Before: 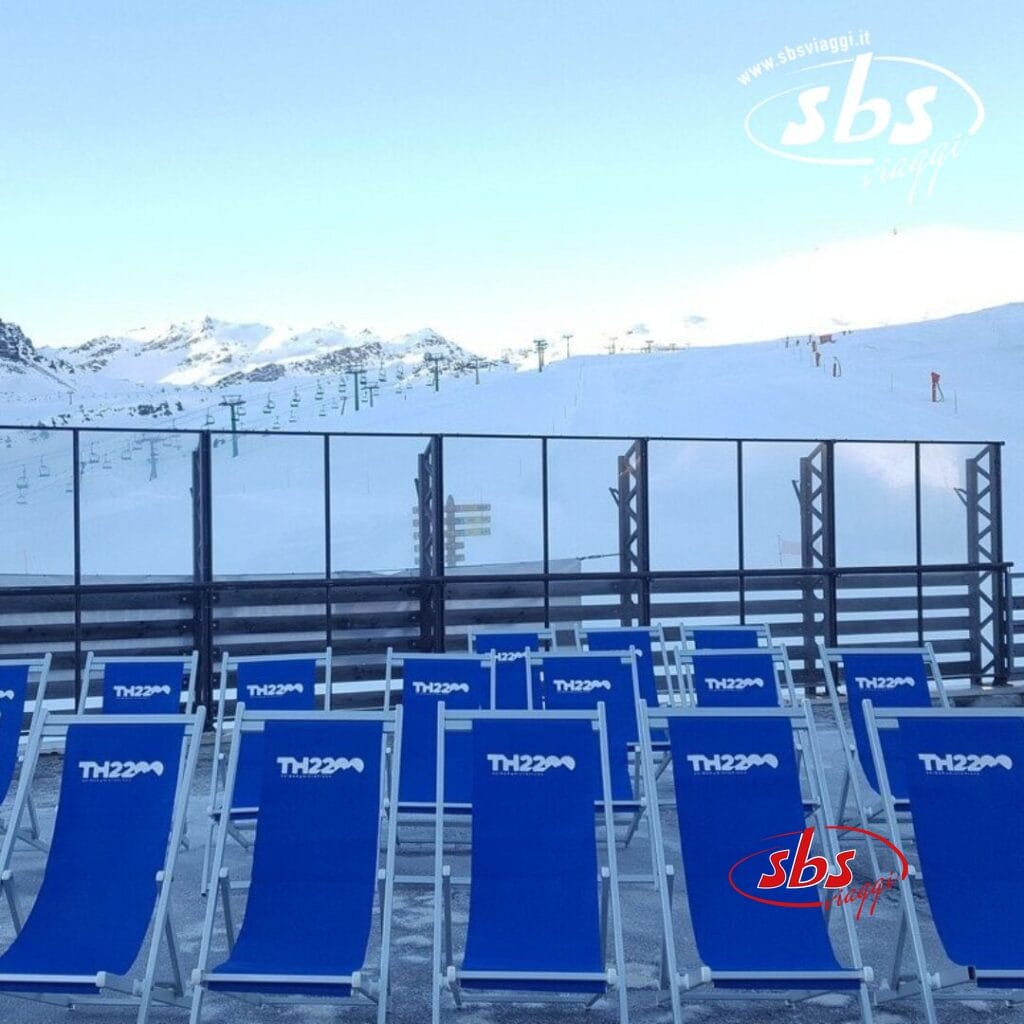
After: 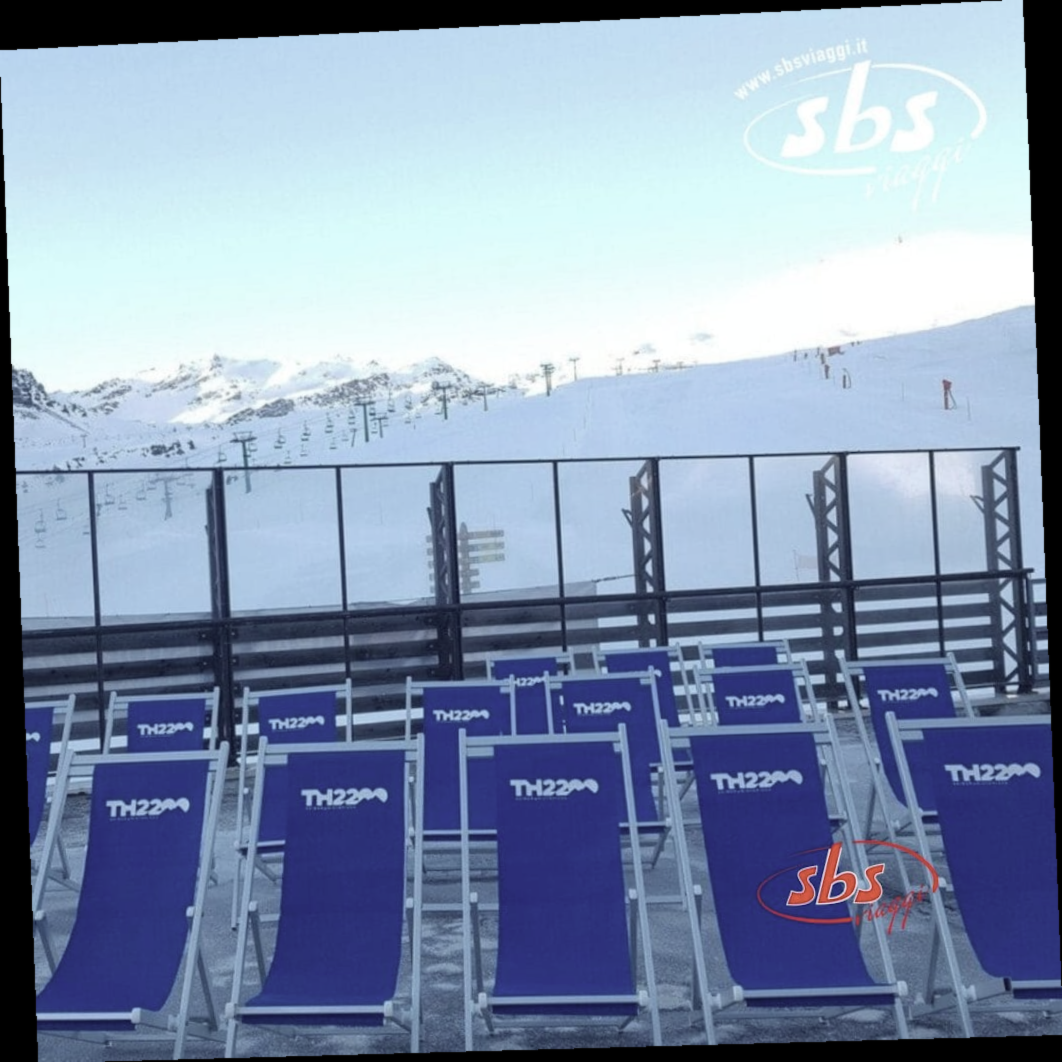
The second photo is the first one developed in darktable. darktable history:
color zones: curves: ch0 [(0, 0.559) (0.153, 0.551) (0.229, 0.5) (0.429, 0.5) (0.571, 0.5) (0.714, 0.5) (0.857, 0.5) (1, 0.559)]; ch1 [(0, 0.417) (0.112, 0.336) (0.213, 0.26) (0.429, 0.34) (0.571, 0.35) (0.683, 0.331) (0.857, 0.344) (1, 0.417)]
rotate and perspective: rotation -2.22°, lens shift (horizontal) -0.022, automatic cropping off
lowpass: radius 0.5, unbound 0
